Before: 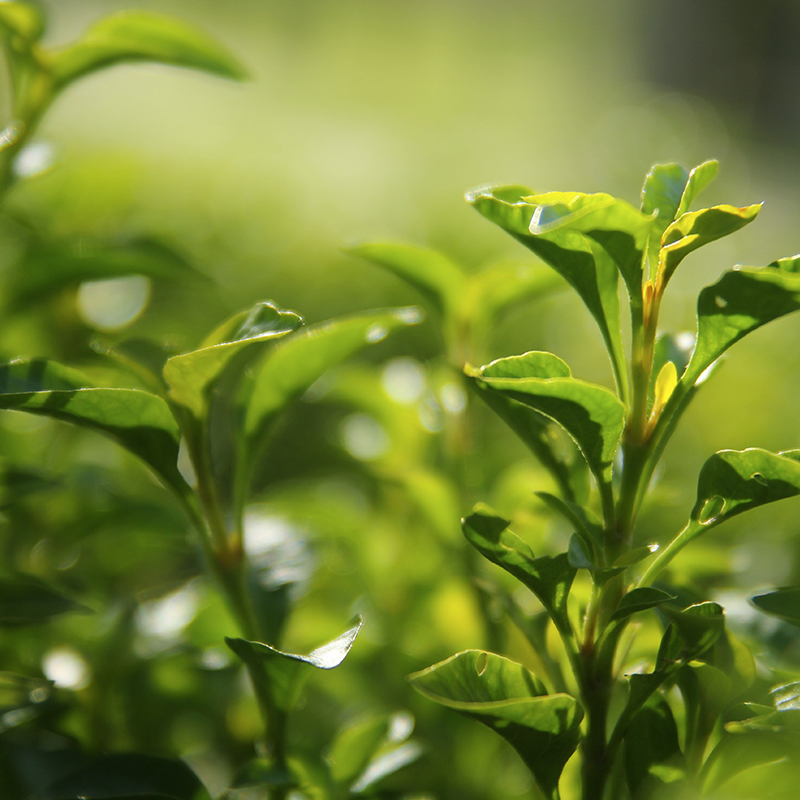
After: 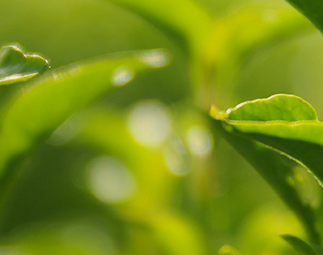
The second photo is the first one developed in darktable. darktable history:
local contrast: highlights 68%, shadows 68%, detail 82%, midtone range 0.325
crop: left 31.751%, top 32.172%, right 27.8%, bottom 35.83%
color correction: highlights a* 4.02, highlights b* 4.98, shadows a* -7.55, shadows b* 4.98
